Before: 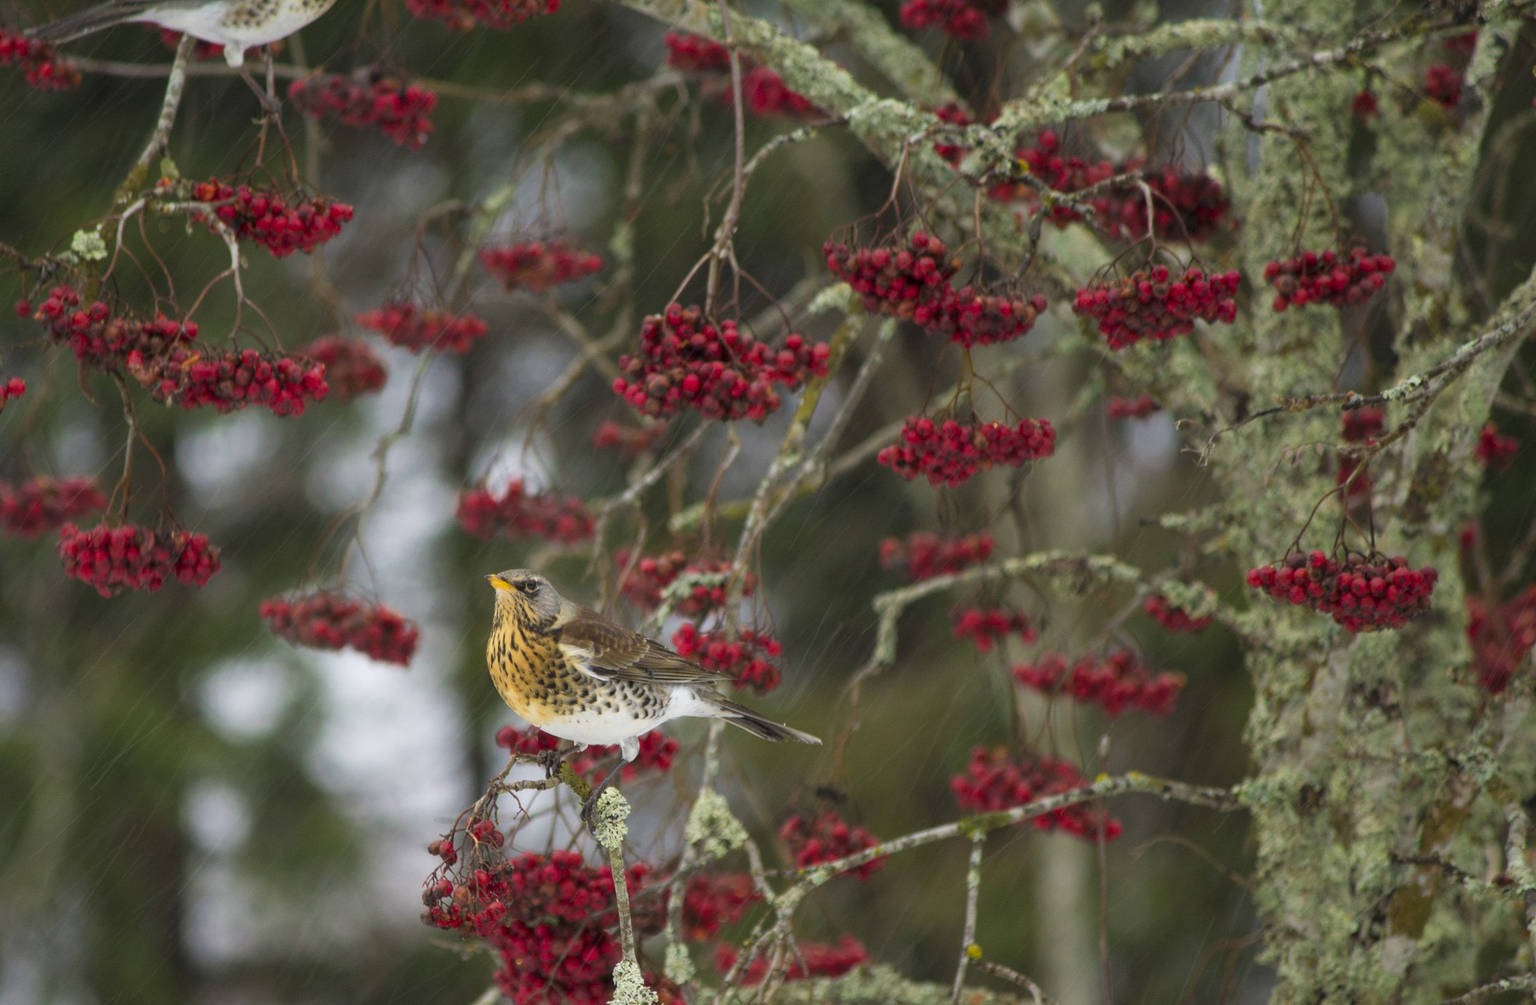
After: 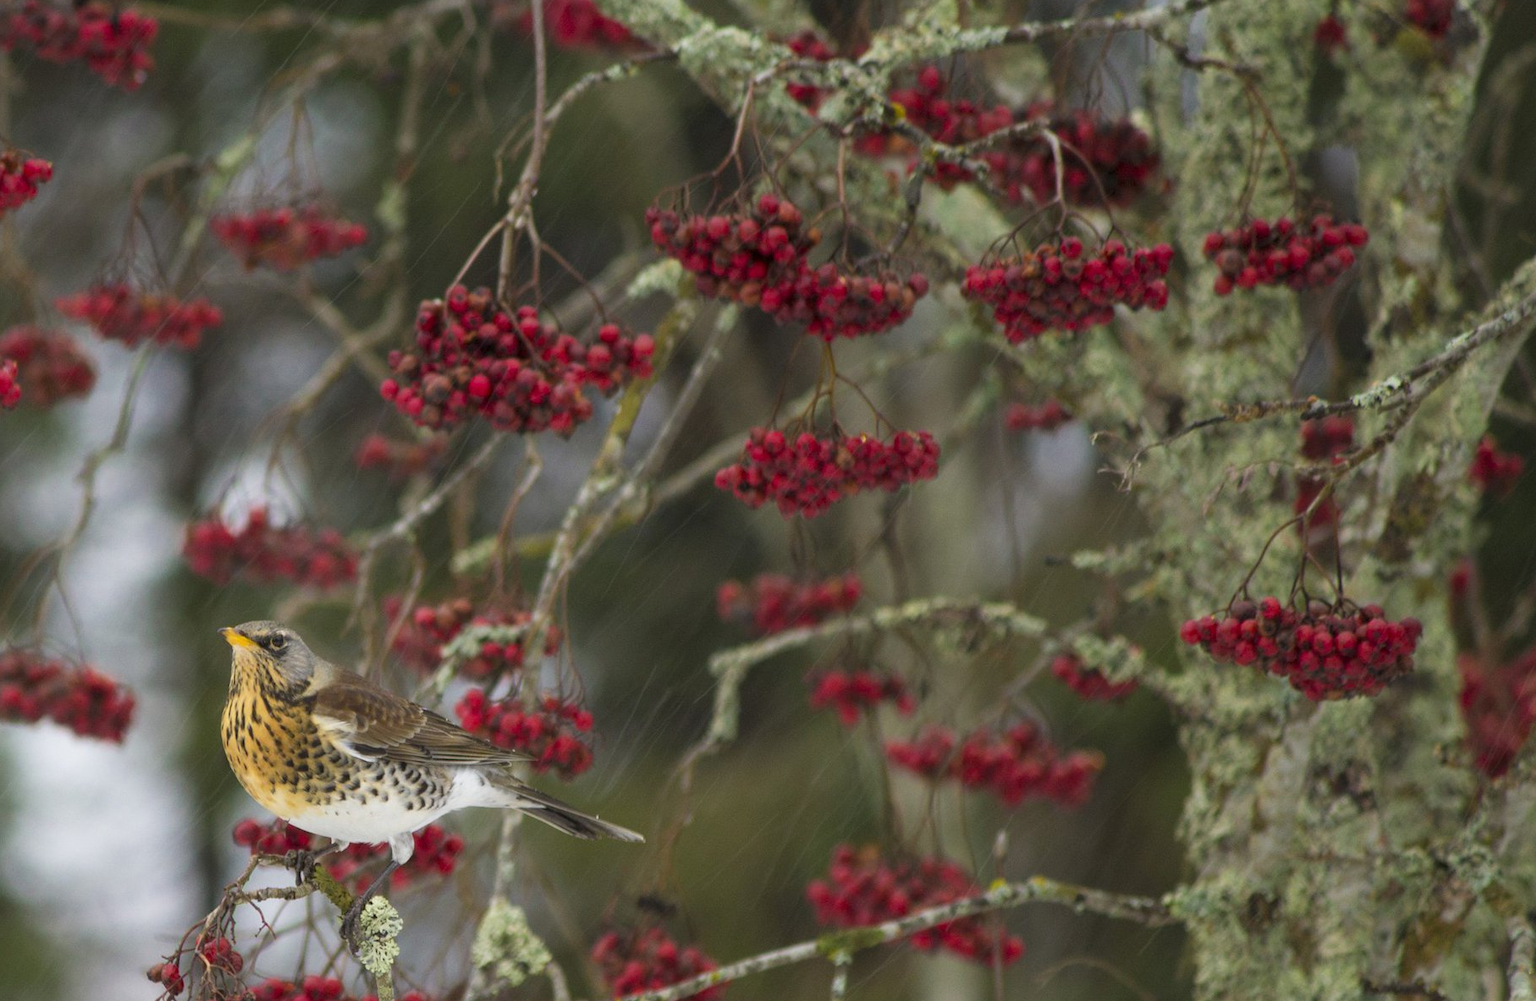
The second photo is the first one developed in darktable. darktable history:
crop and rotate: left 20.306%, top 7.779%, right 0.475%, bottom 13.299%
